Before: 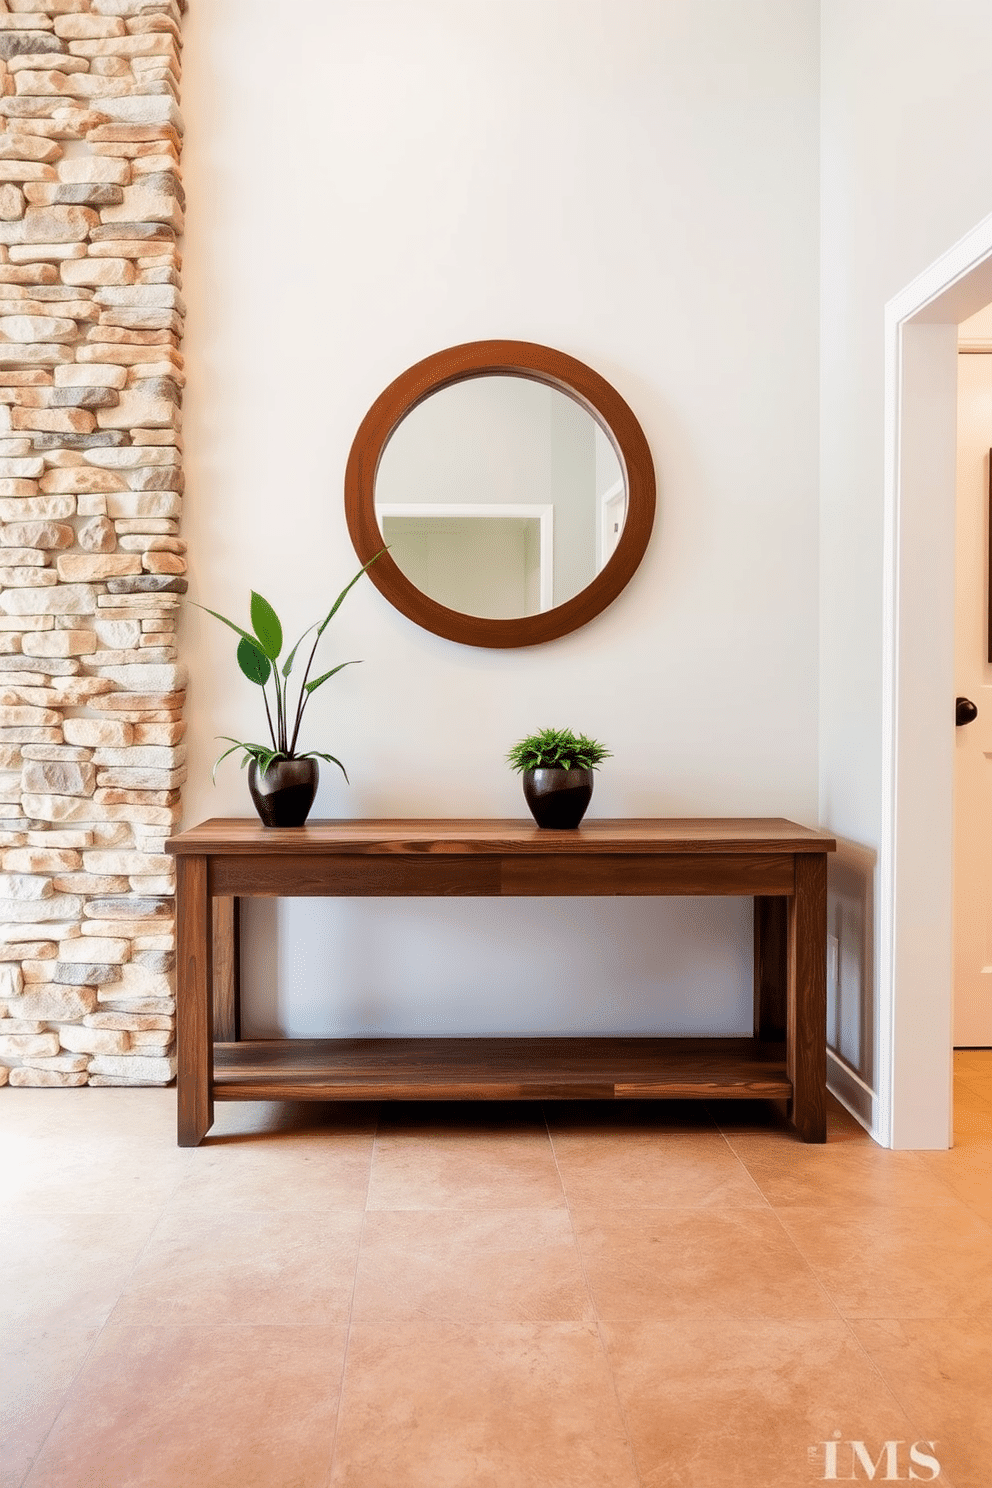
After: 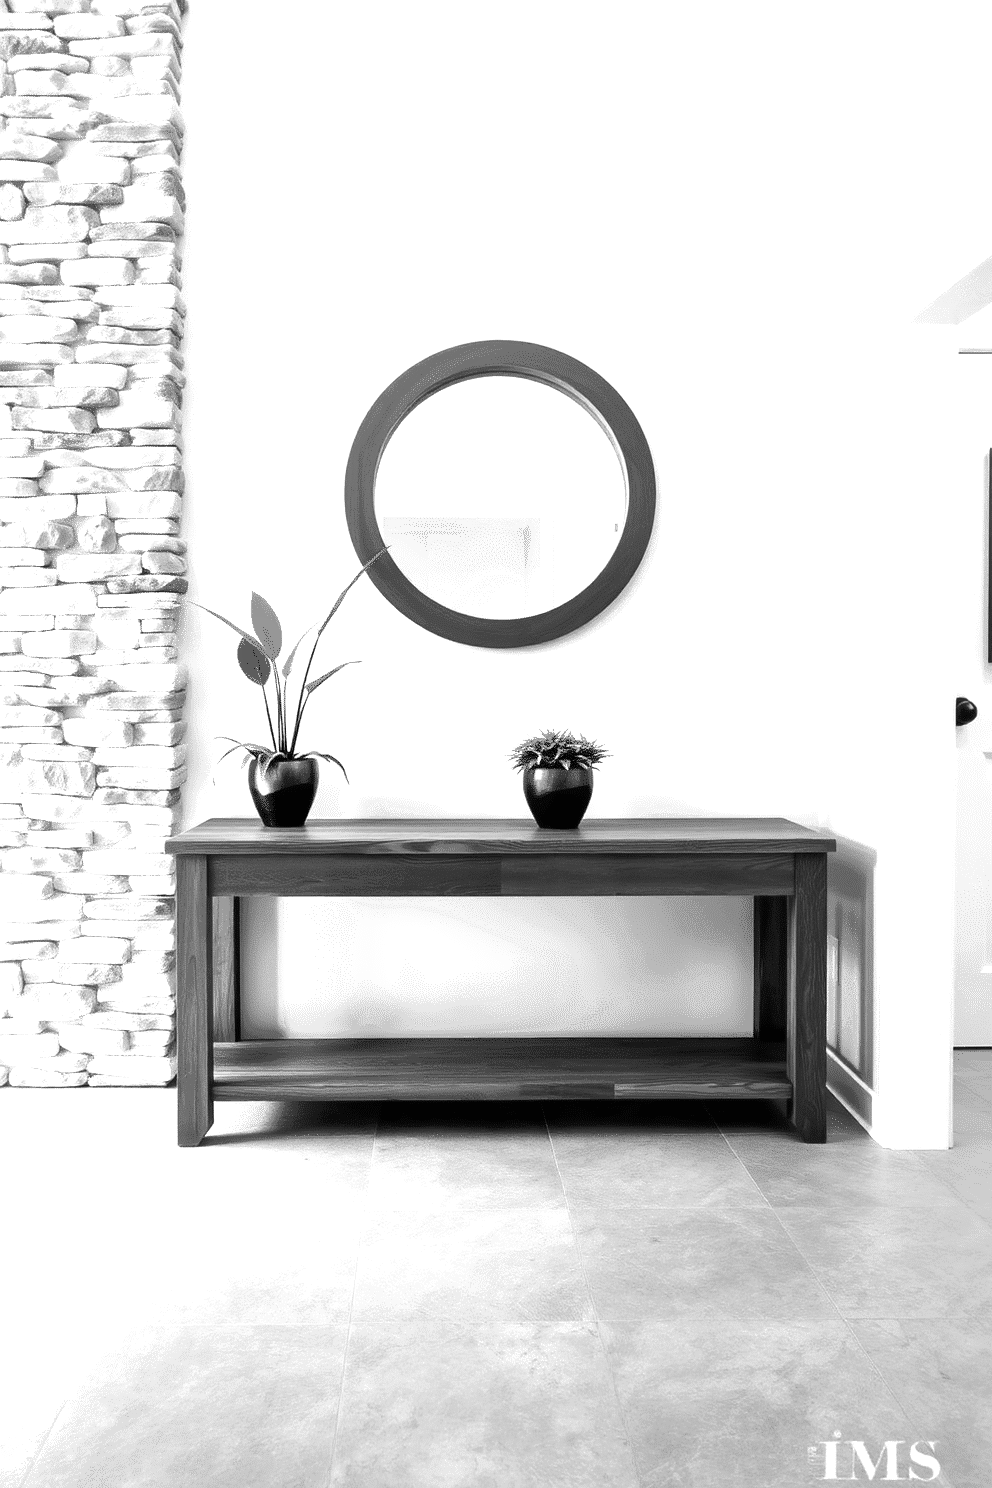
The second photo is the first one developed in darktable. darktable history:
tone equalizer: -8 EV -0.413 EV, -7 EV -0.404 EV, -6 EV -0.368 EV, -5 EV -0.254 EV, -3 EV 0.195 EV, -2 EV 0.314 EV, -1 EV 0.413 EV, +0 EV 0.43 EV
color zones: curves: ch0 [(0.002, 0.593) (0.143, 0.417) (0.285, 0.541) (0.455, 0.289) (0.608, 0.327) (0.727, 0.283) (0.869, 0.571) (1, 0.603)]; ch1 [(0, 0) (0.143, 0) (0.286, 0) (0.429, 0) (0.571, 0) (0.714, 0) (0.857, 0)]
exposure: exposure 0.602 EV, compensate highlight preservation false
